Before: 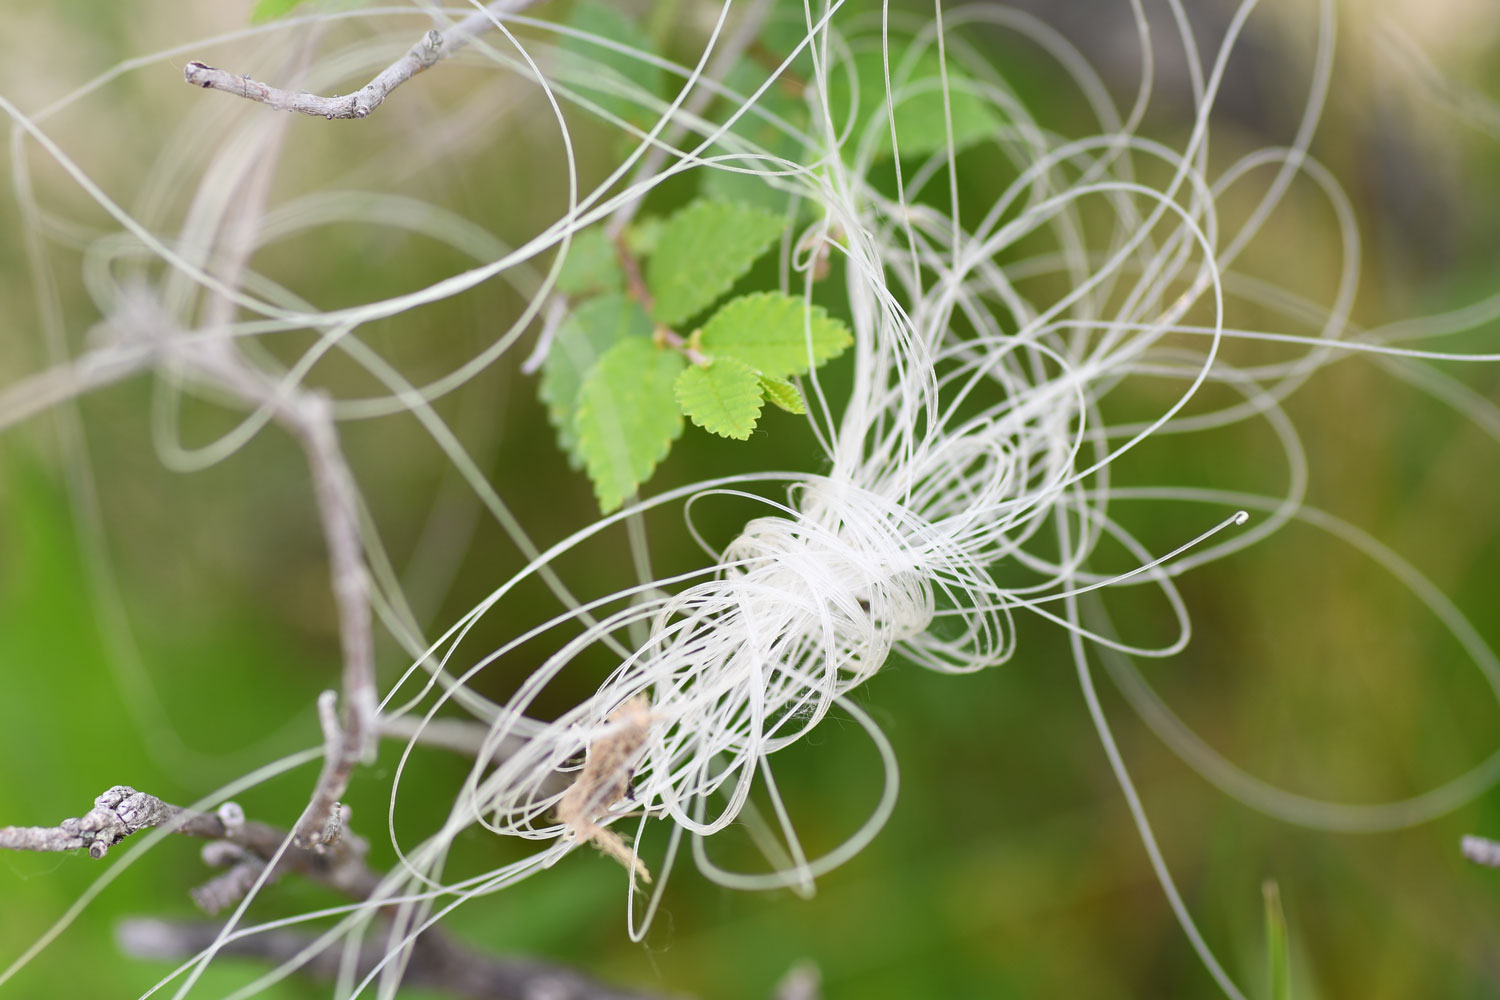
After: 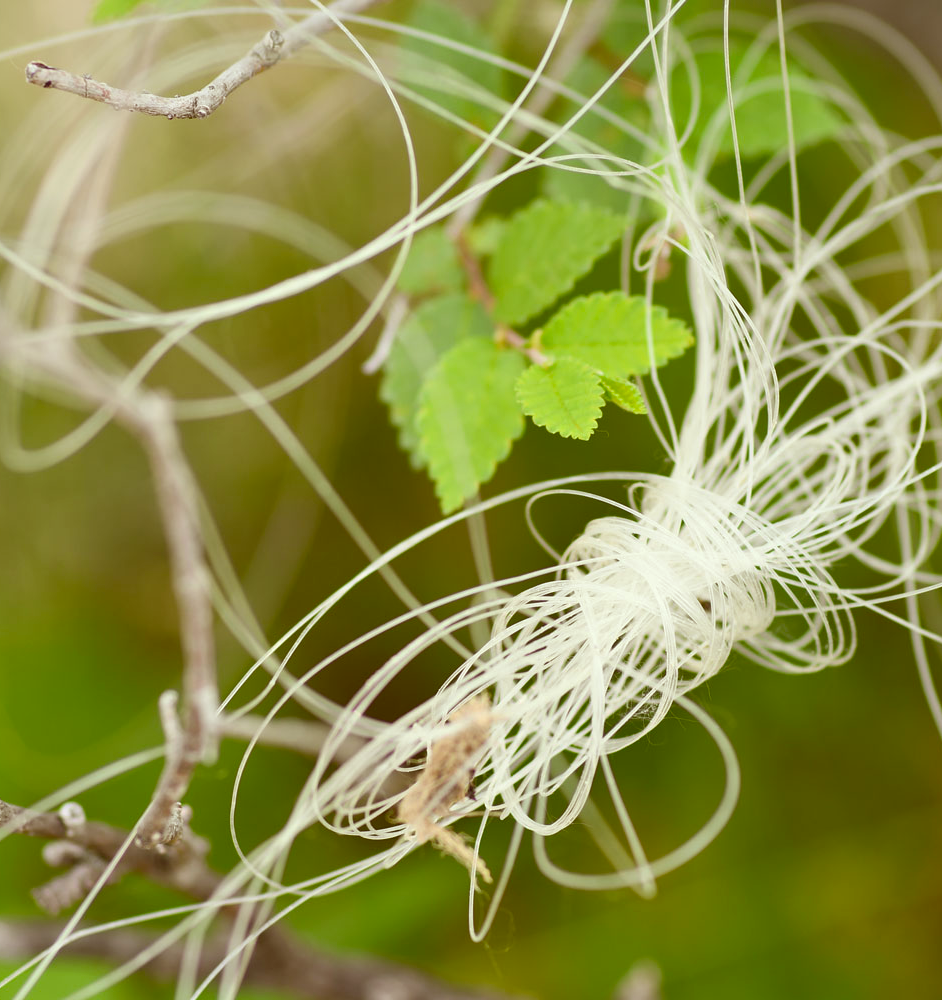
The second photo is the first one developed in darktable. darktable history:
color correction: highlights a* -5.3, highlights b* 9.8, shadows a* 9.8, shadows b* 24.26
crop: left 10.644%, right 26.528%
